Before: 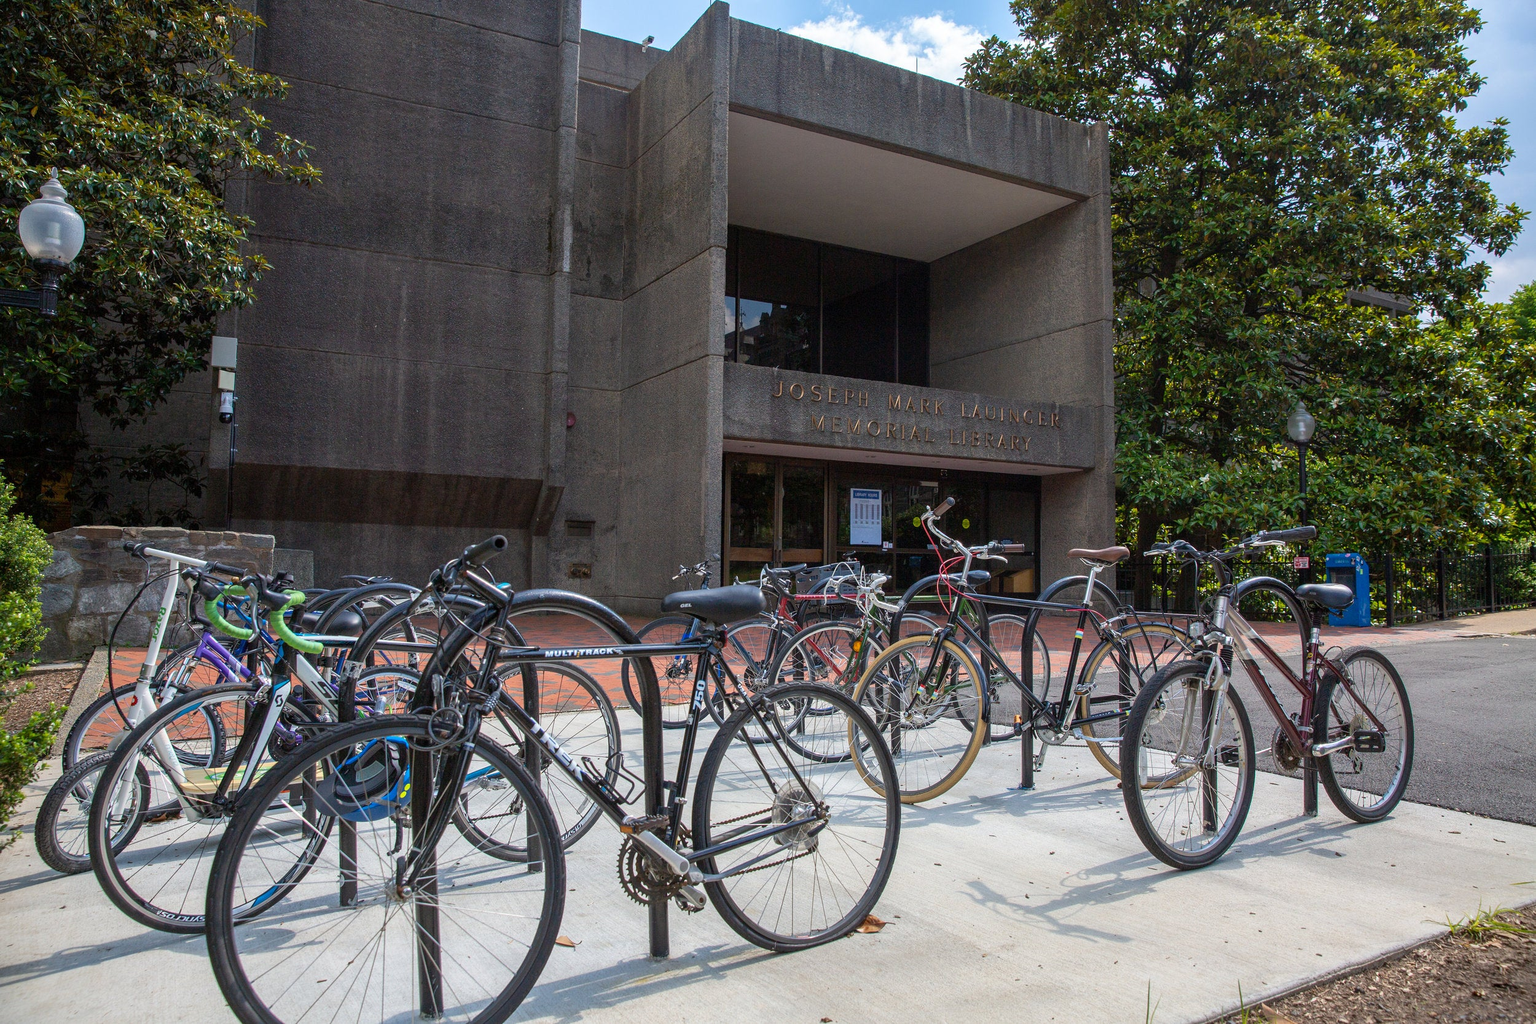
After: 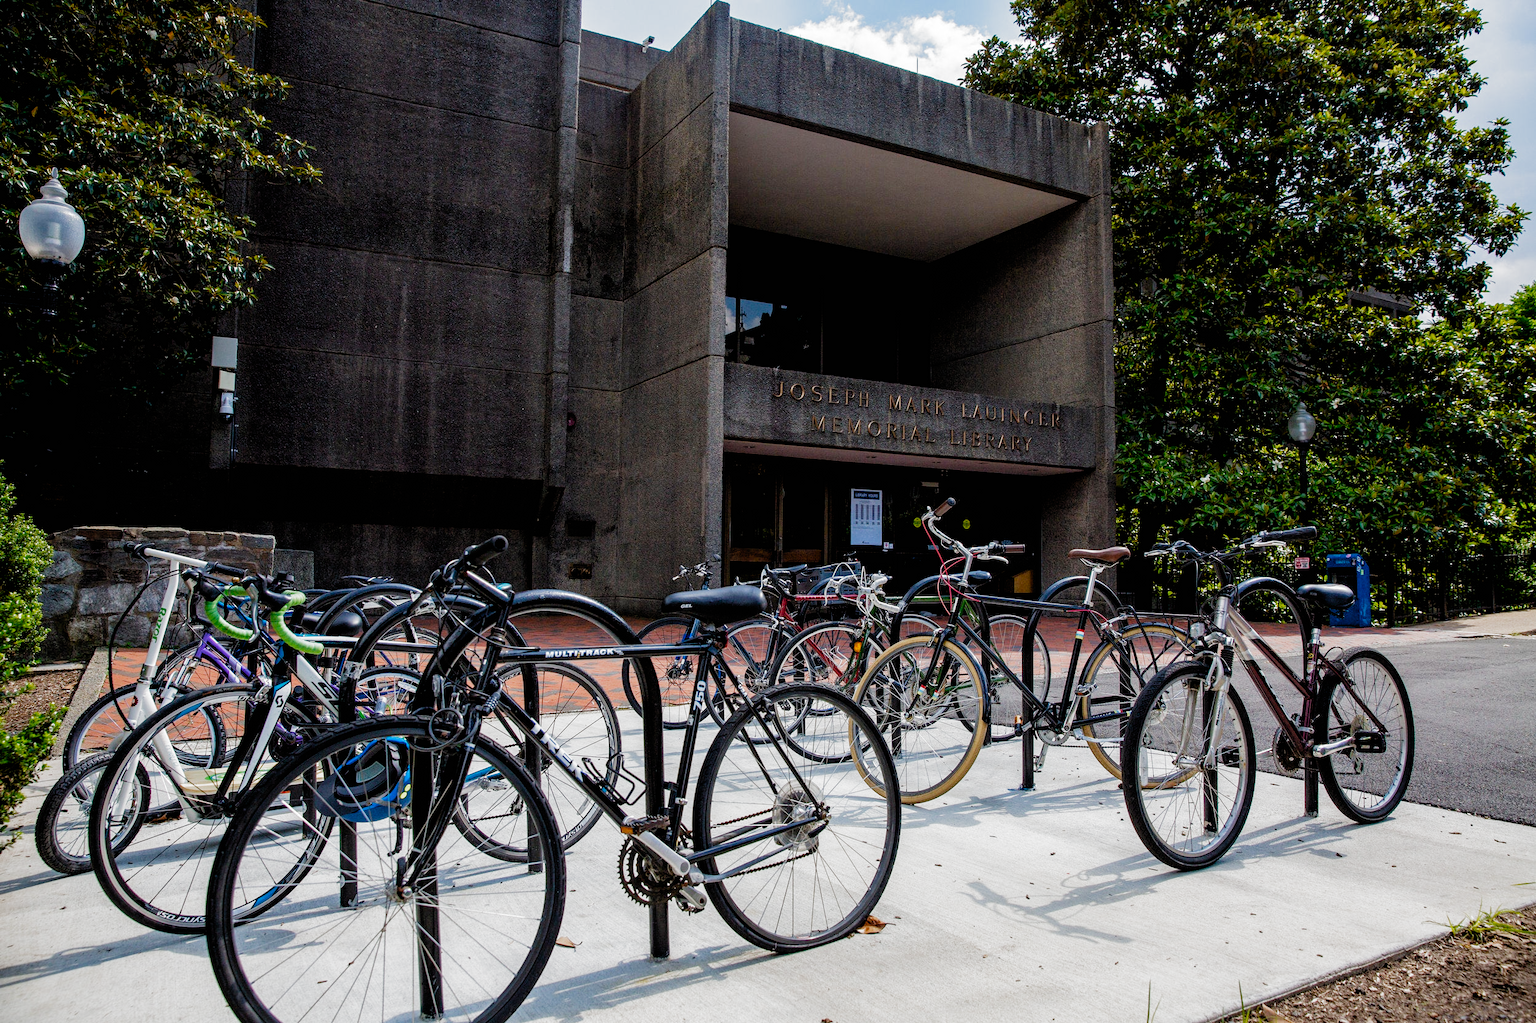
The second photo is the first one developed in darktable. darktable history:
filmic rgb: black relative exposure -3.65 EV, white relative exposure 2.44 EV, hardness 3.29, add noise in highlights 0.001, preserve chrominance no, color science v3 (2019), use custom middle-gray values true, contrast in highlights soft
